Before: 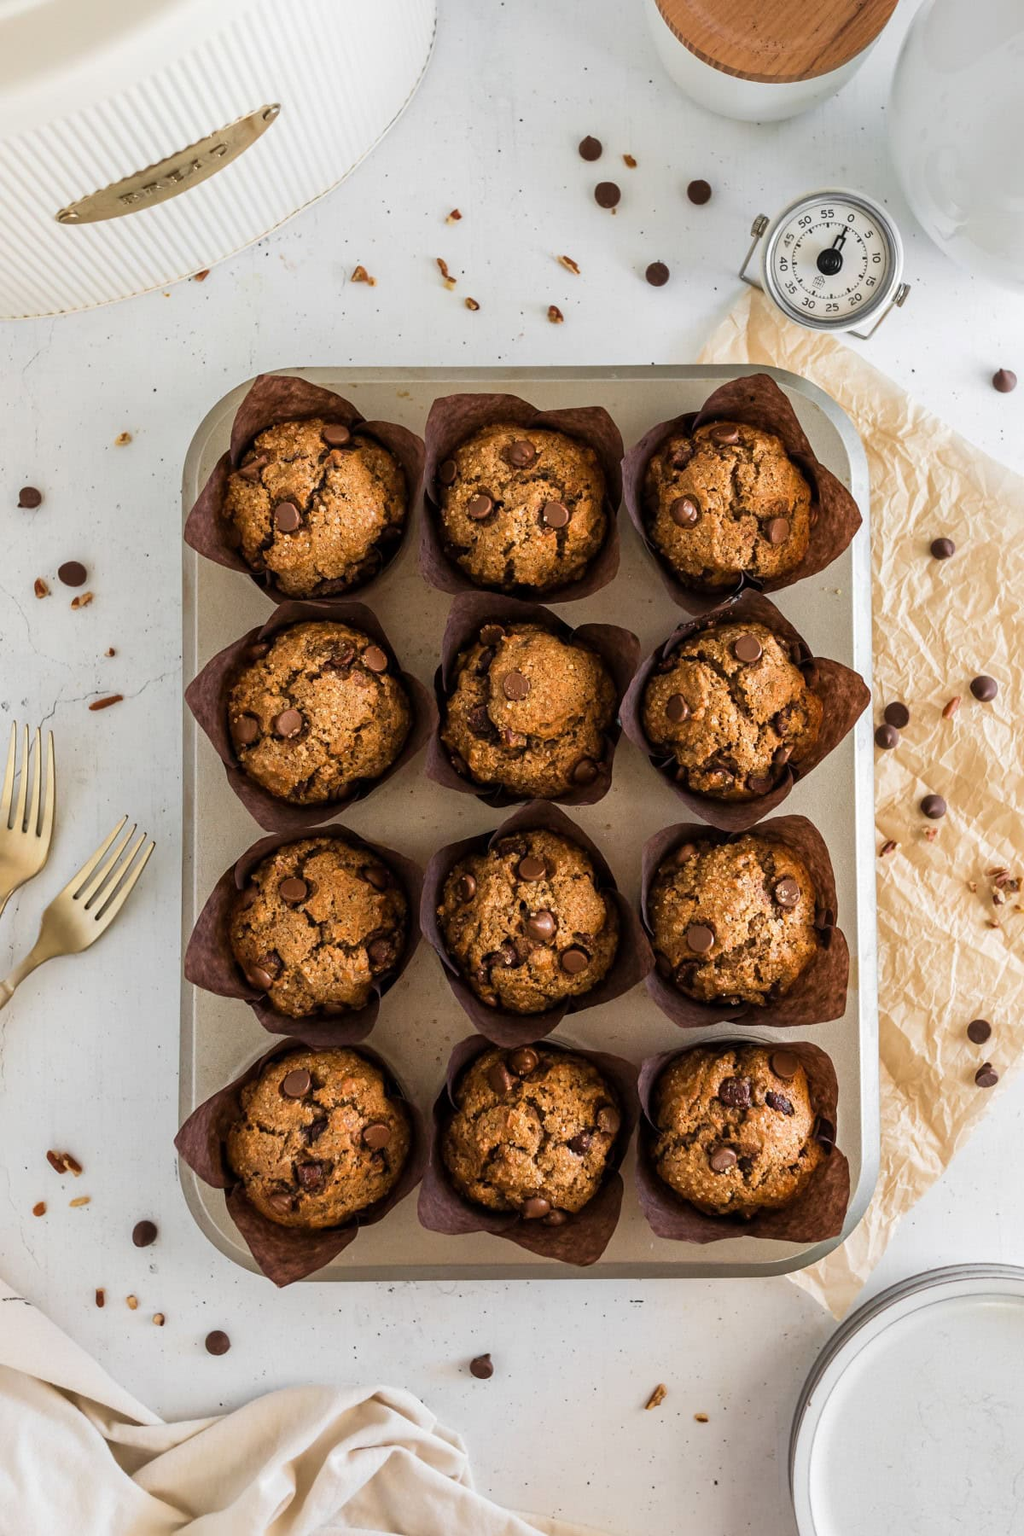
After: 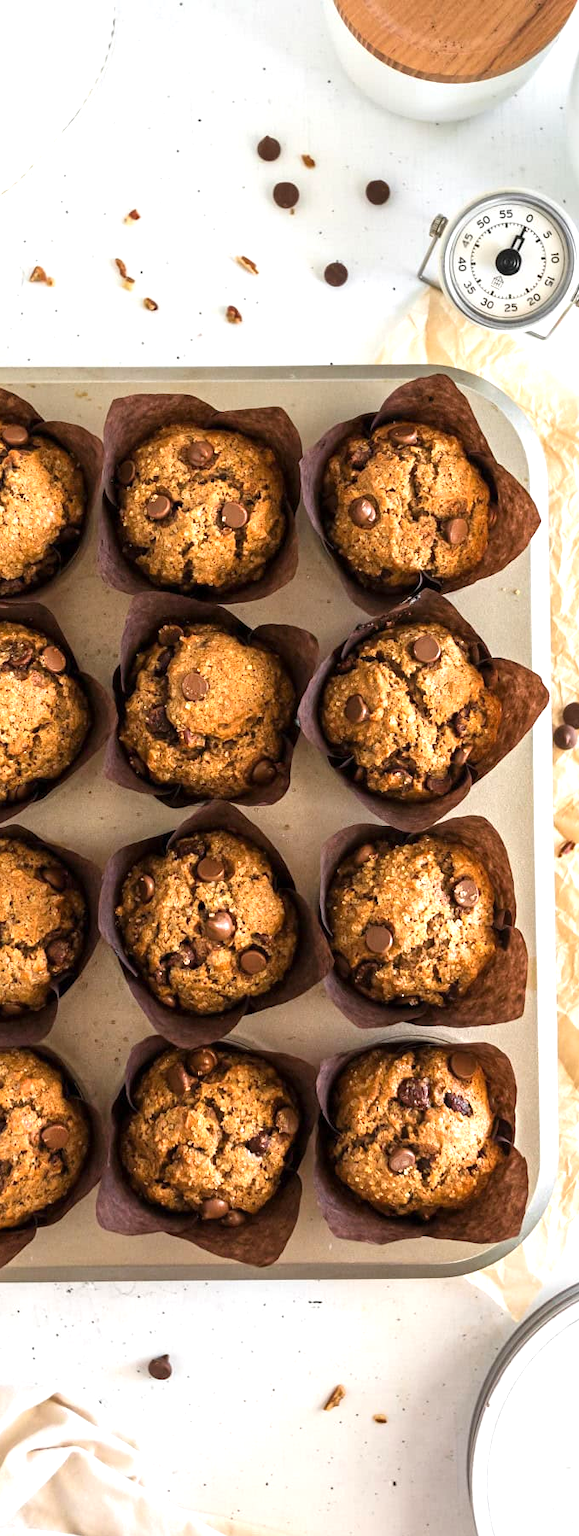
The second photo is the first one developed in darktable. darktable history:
crop: left 31.458%, top 0%, right 11.876%
exposure: exposure 0.766 EV, compensate highlight preservation false
